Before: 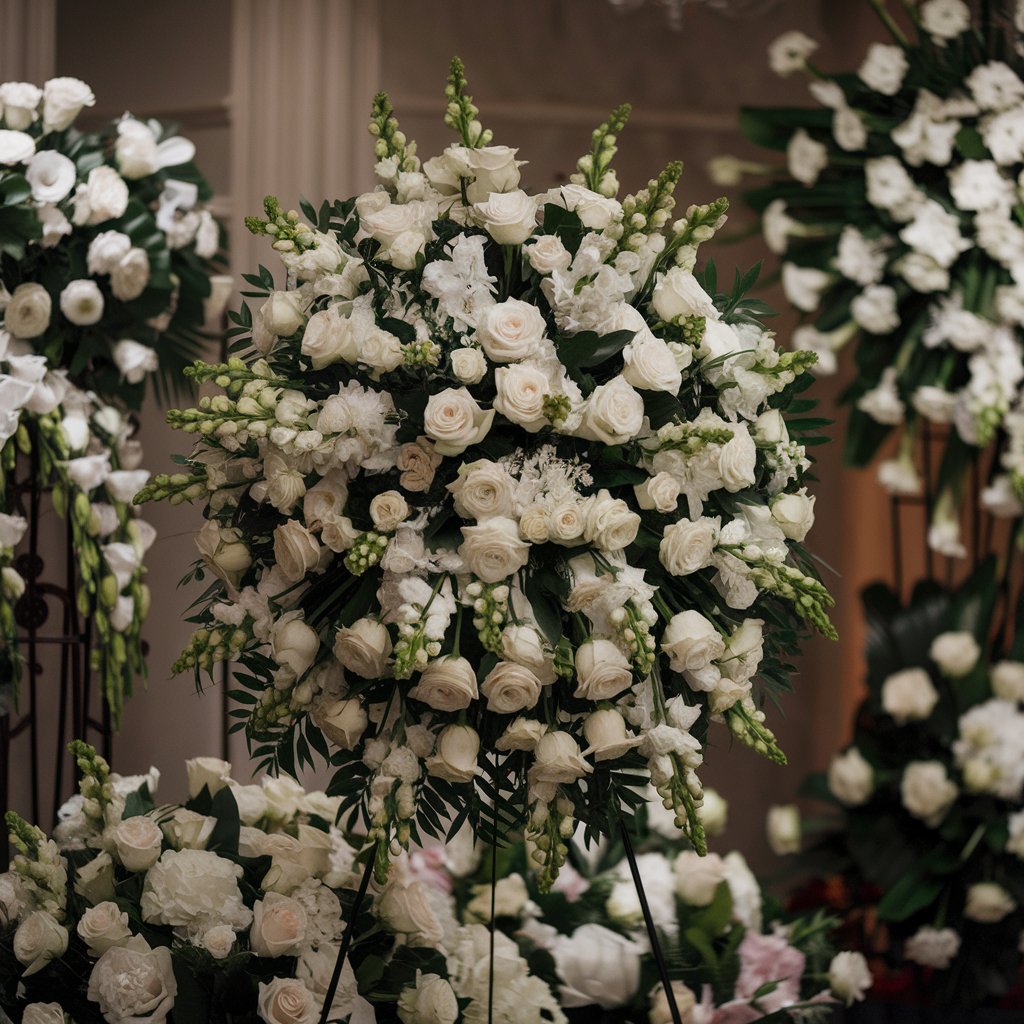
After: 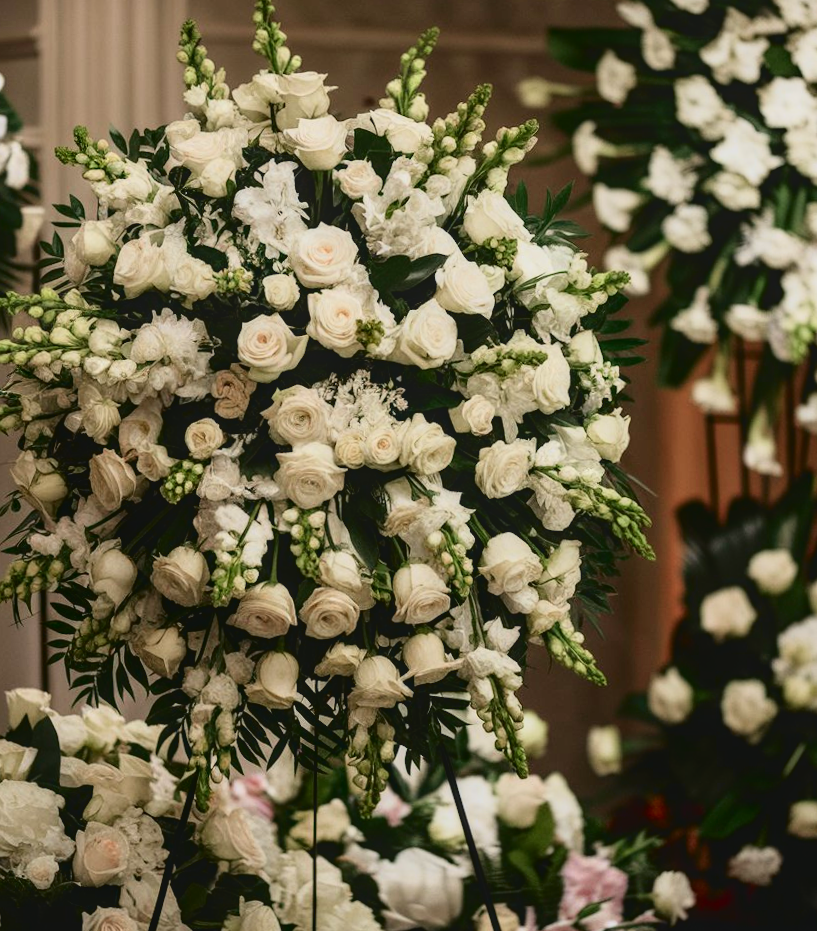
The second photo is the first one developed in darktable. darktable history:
local contrast: detail 110%
crop and rotate: left 17.959%, top 5.771%, right 1.742%
rotate and perspective: rotation -1°, crop left 0.011, crop right 0.989, crop top 0.025, crop bottom 0.975
tone curve: curves: ch0 [(0.003, 0.032) (0.037, 0.037) (0.149, 0.117) (0.297, 0.318) (0.41, 0.48) (0.541, 0.649) (0.722, 0.857) (0.875, 0.946) (1, 0.98)]; ch1 [(0, 0) (0.305, 0.325) (0.453, 0.437) (0.482, 0.474) (0.501, 0.498) (0.506, 0.503) (0.559, 0.576) (0.6, 0.635) (0.656, 0.707) (1, 1)]; ch2 [(0, 0) (0.323, 0.277) (0.408, 0.399) (0.45, 0.48) (0.499, 0.502) (0.515, 0.532) (0.573, 0.602) (0.653, 0.675) (0.75, 0.756) (1, 1)], color space Lab, independent channels, preserve colors none
